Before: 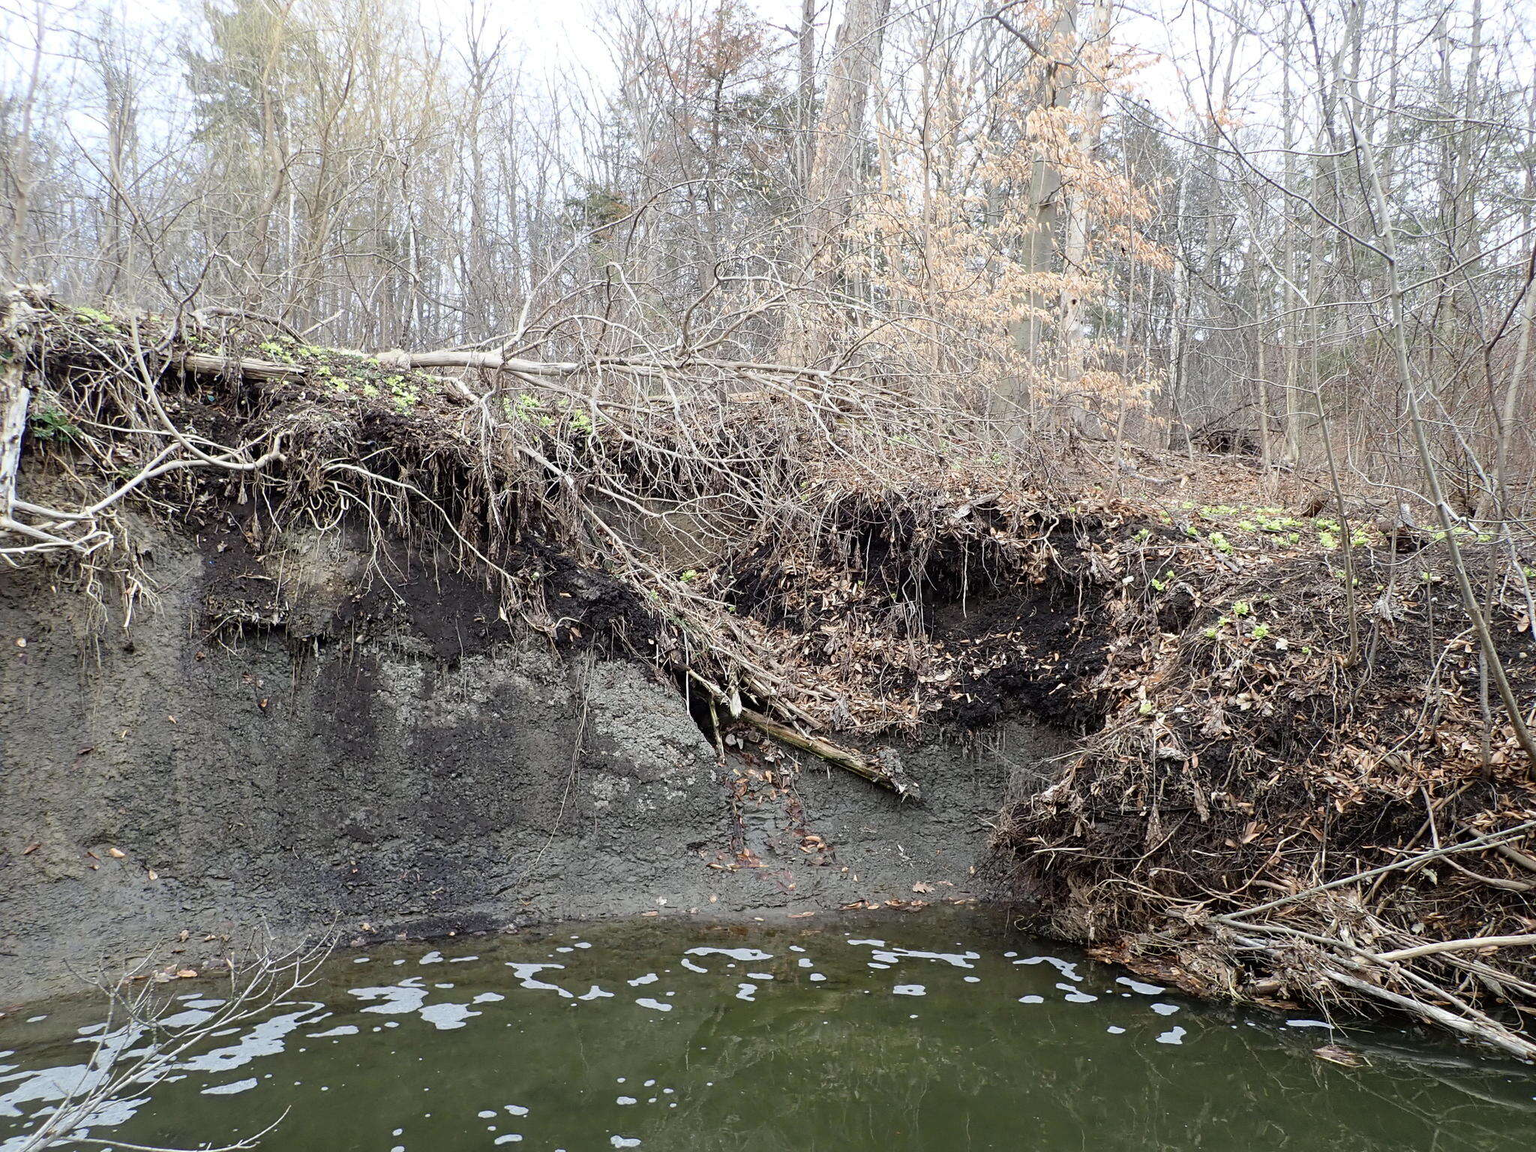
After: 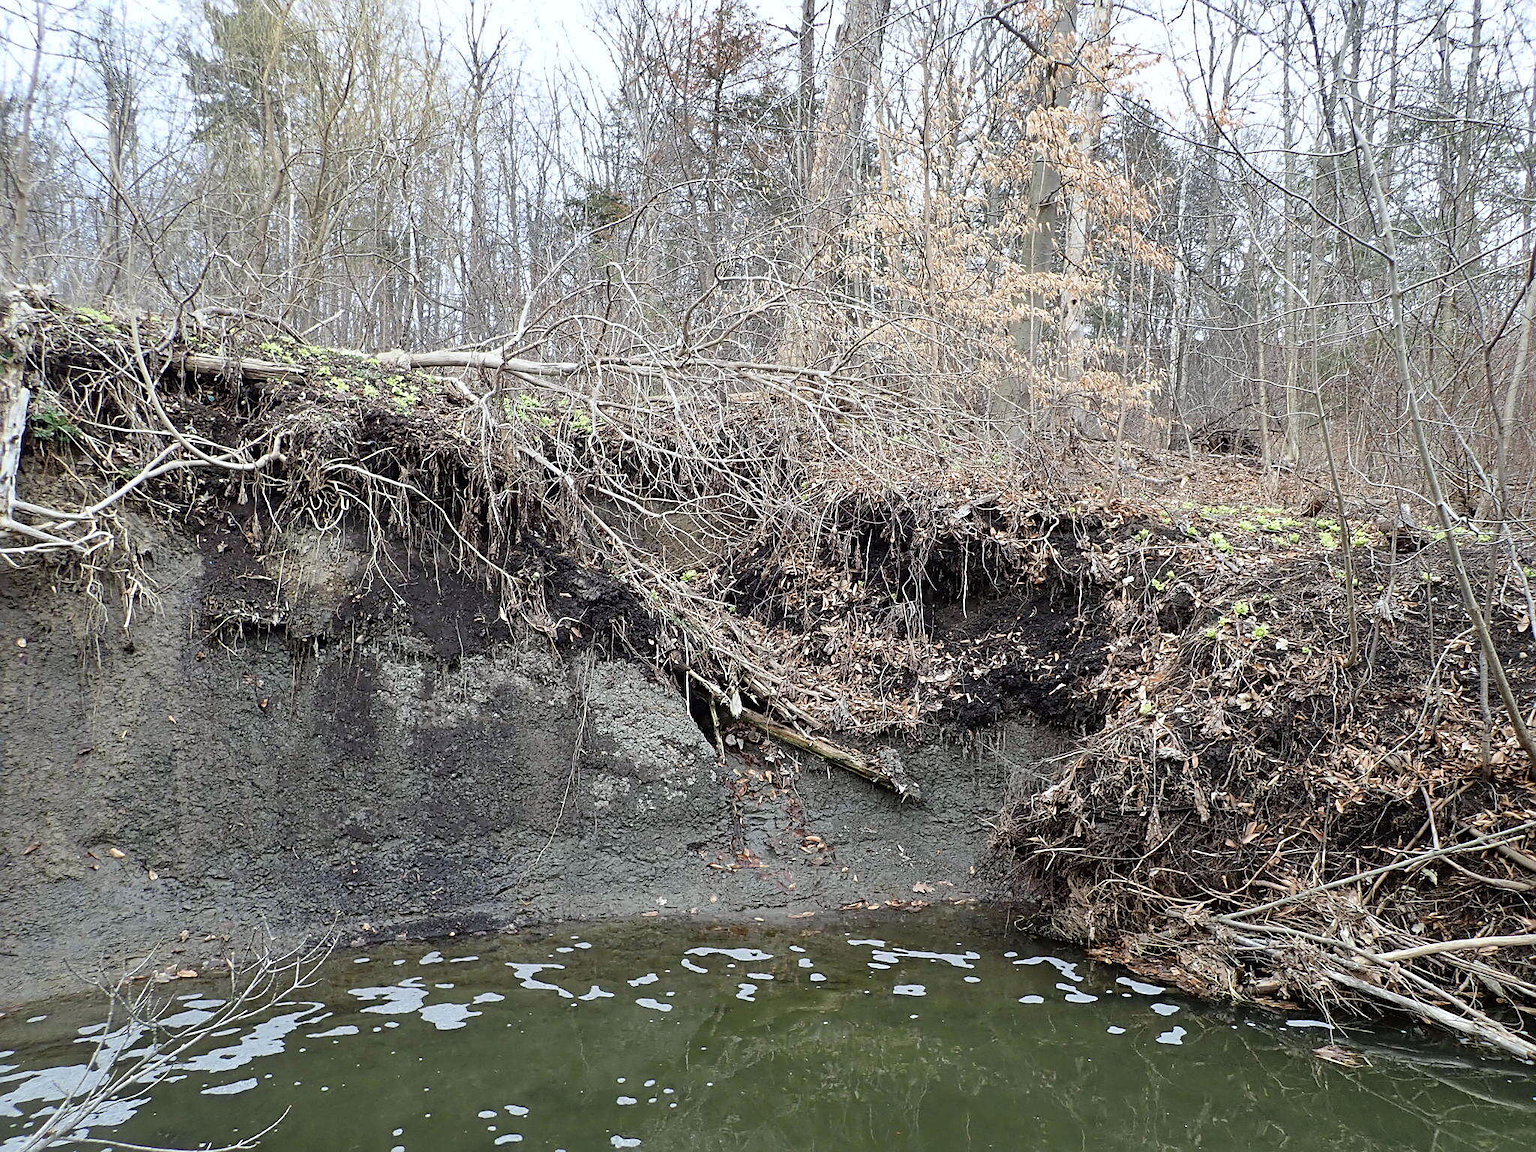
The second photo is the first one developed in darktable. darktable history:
shadows and highlights: soften with gaussian
white balance: red 0.986, blue 1.01
sharpen: radius 1.864, amount 0.398, threshold 1.271
